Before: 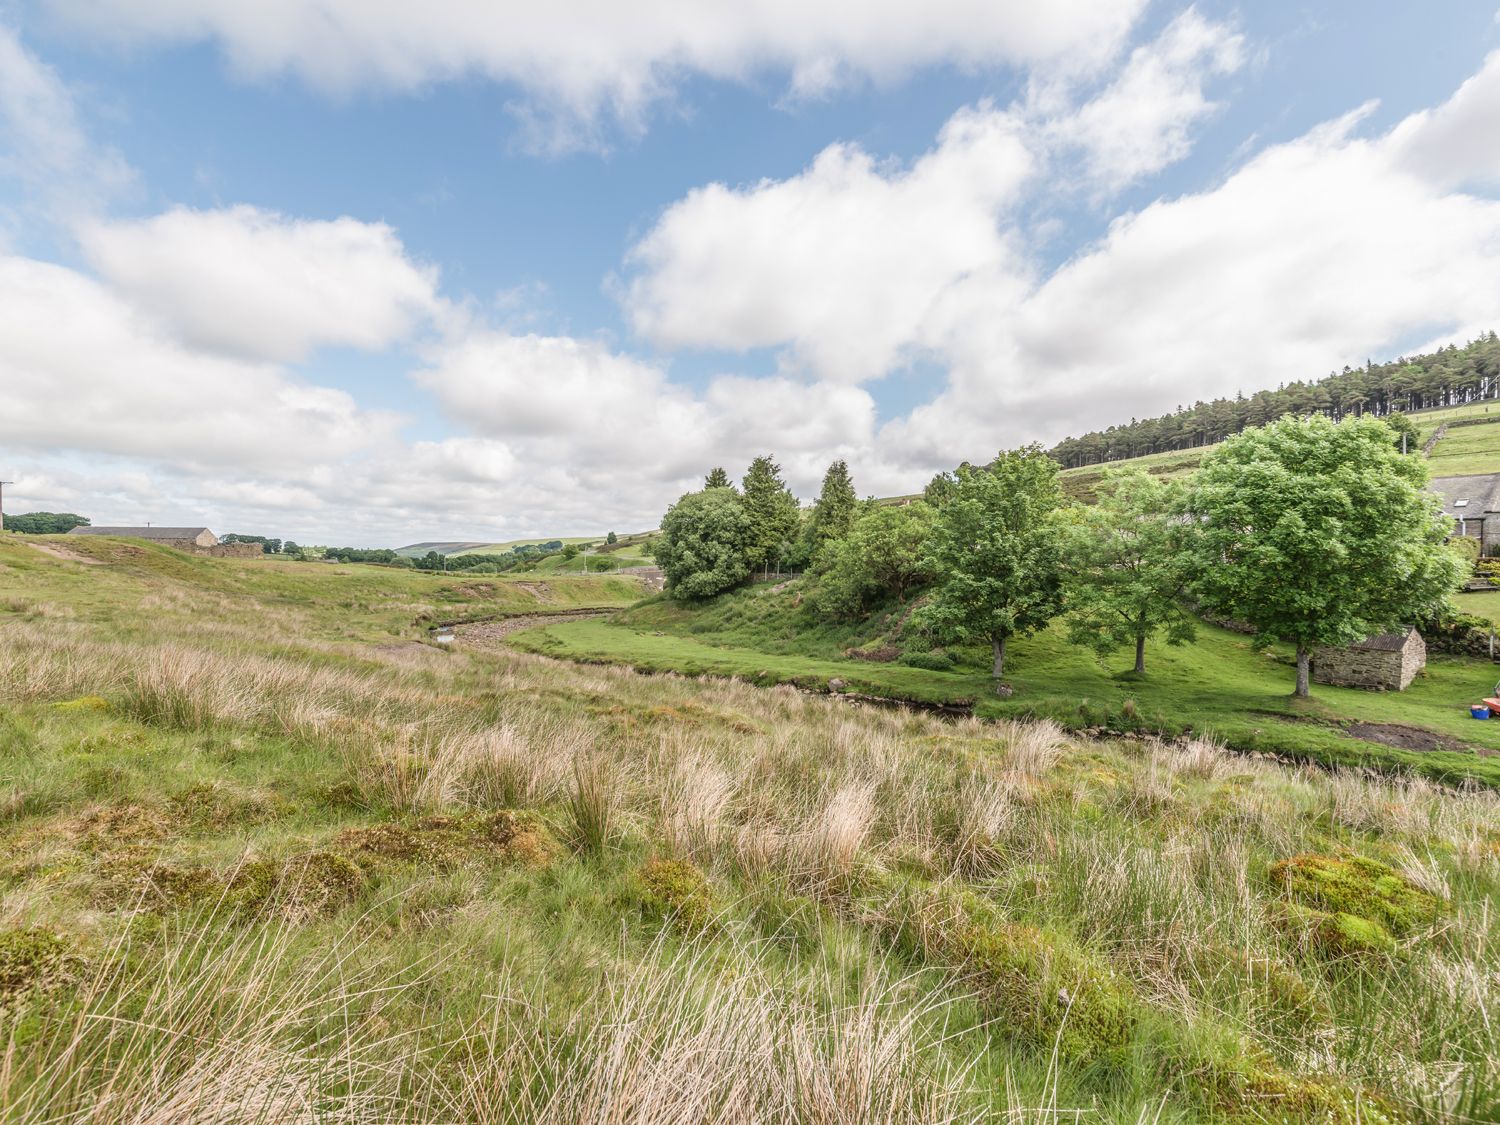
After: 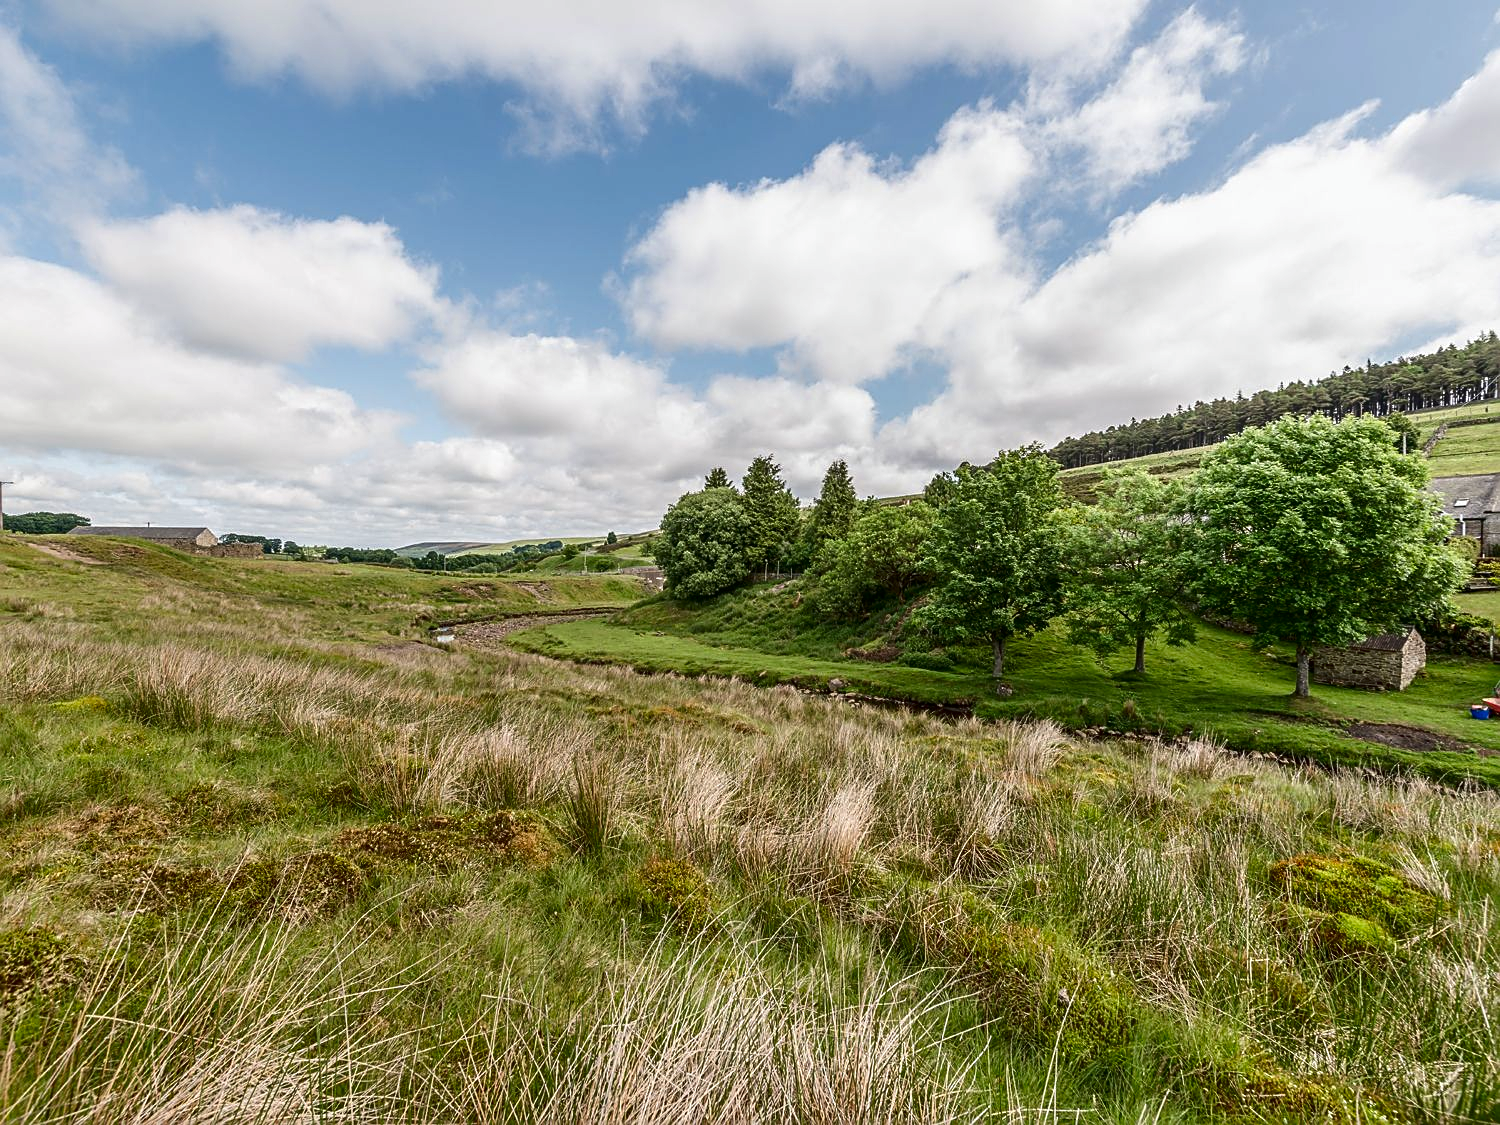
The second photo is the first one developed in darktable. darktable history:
sharpen: on, module defaults
color correction: highlights a* -0.182, highlights b* -0.124
contrast brightness saturation: contrast 0.1, brightness -0.26, saturation 0.14
